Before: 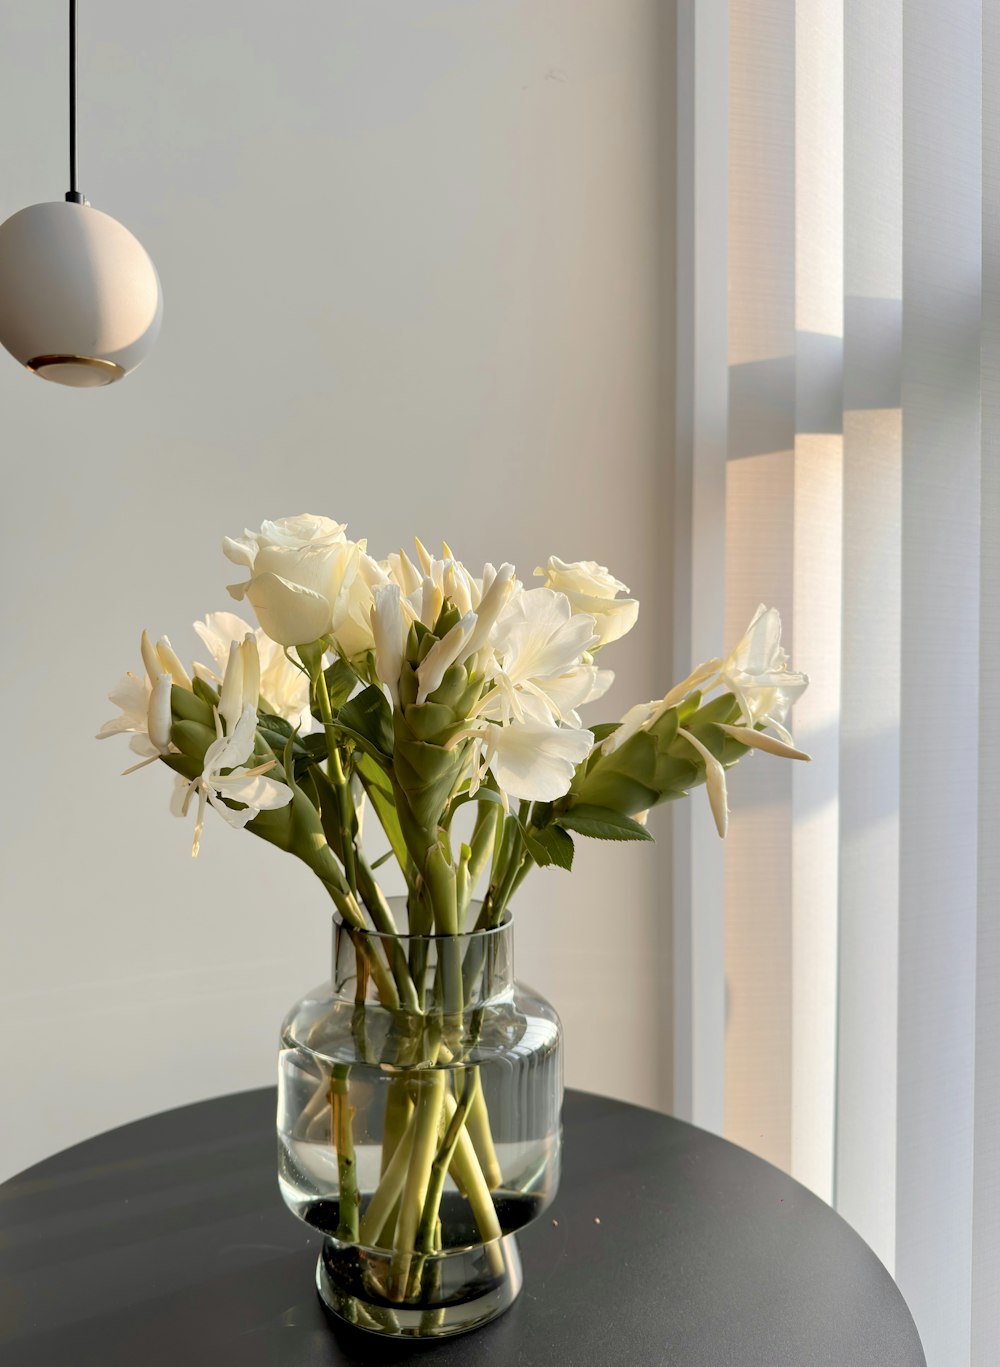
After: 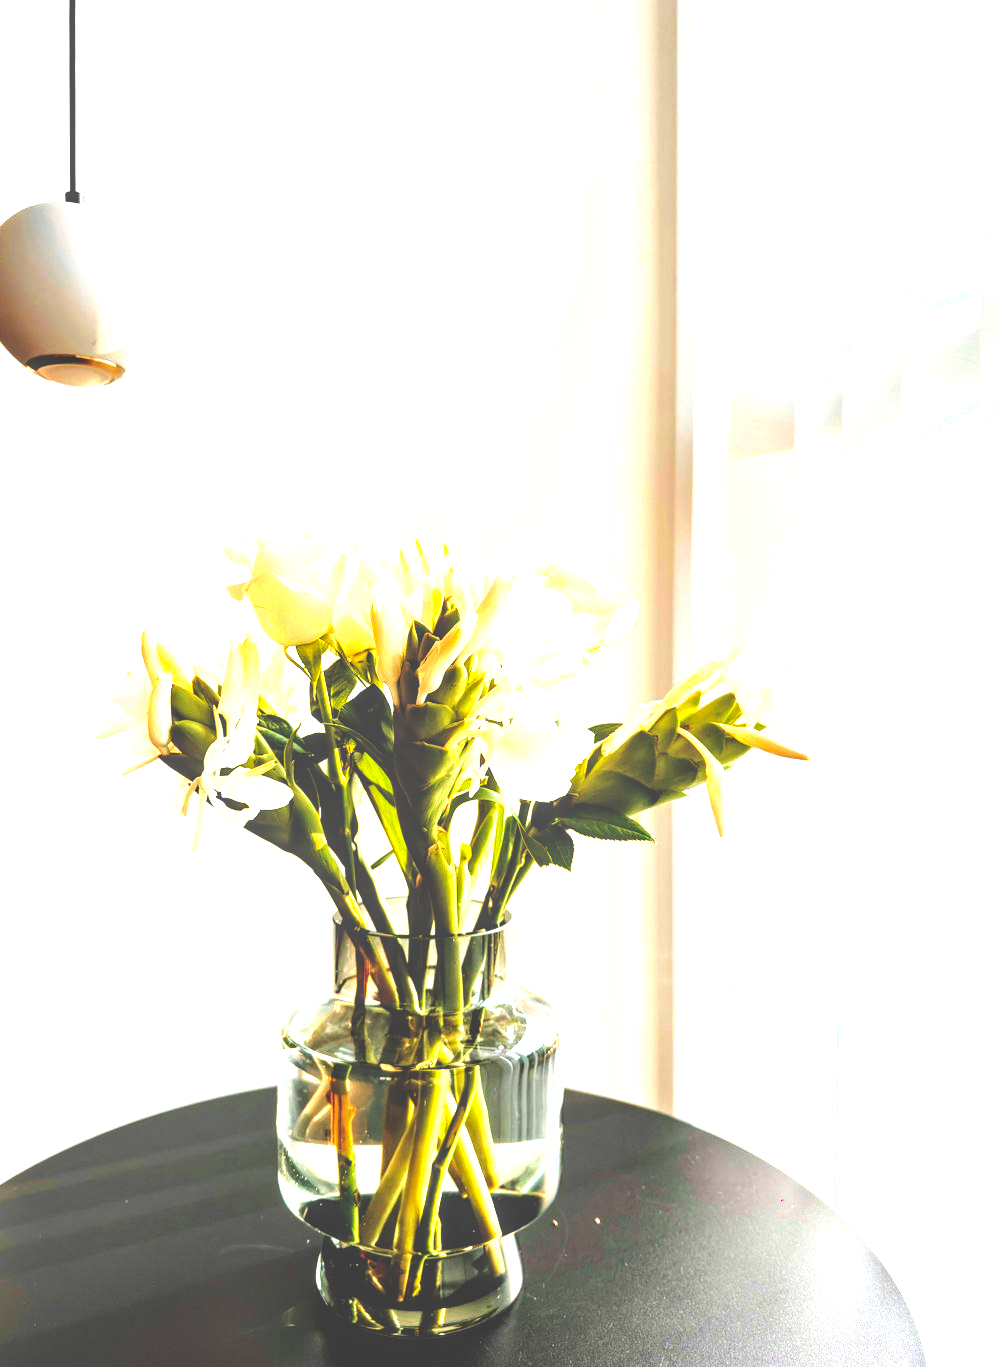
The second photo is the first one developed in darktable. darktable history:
base curve: curves: ch0 [(0, 0.036) (0.083, 0.04) (0.804, 1)], preserve colors none
exposure: black level correction 0, exposure 1.45 EV, compensate exposure bias true, compensate highlight preservation false
local contrast: on, module defaults
